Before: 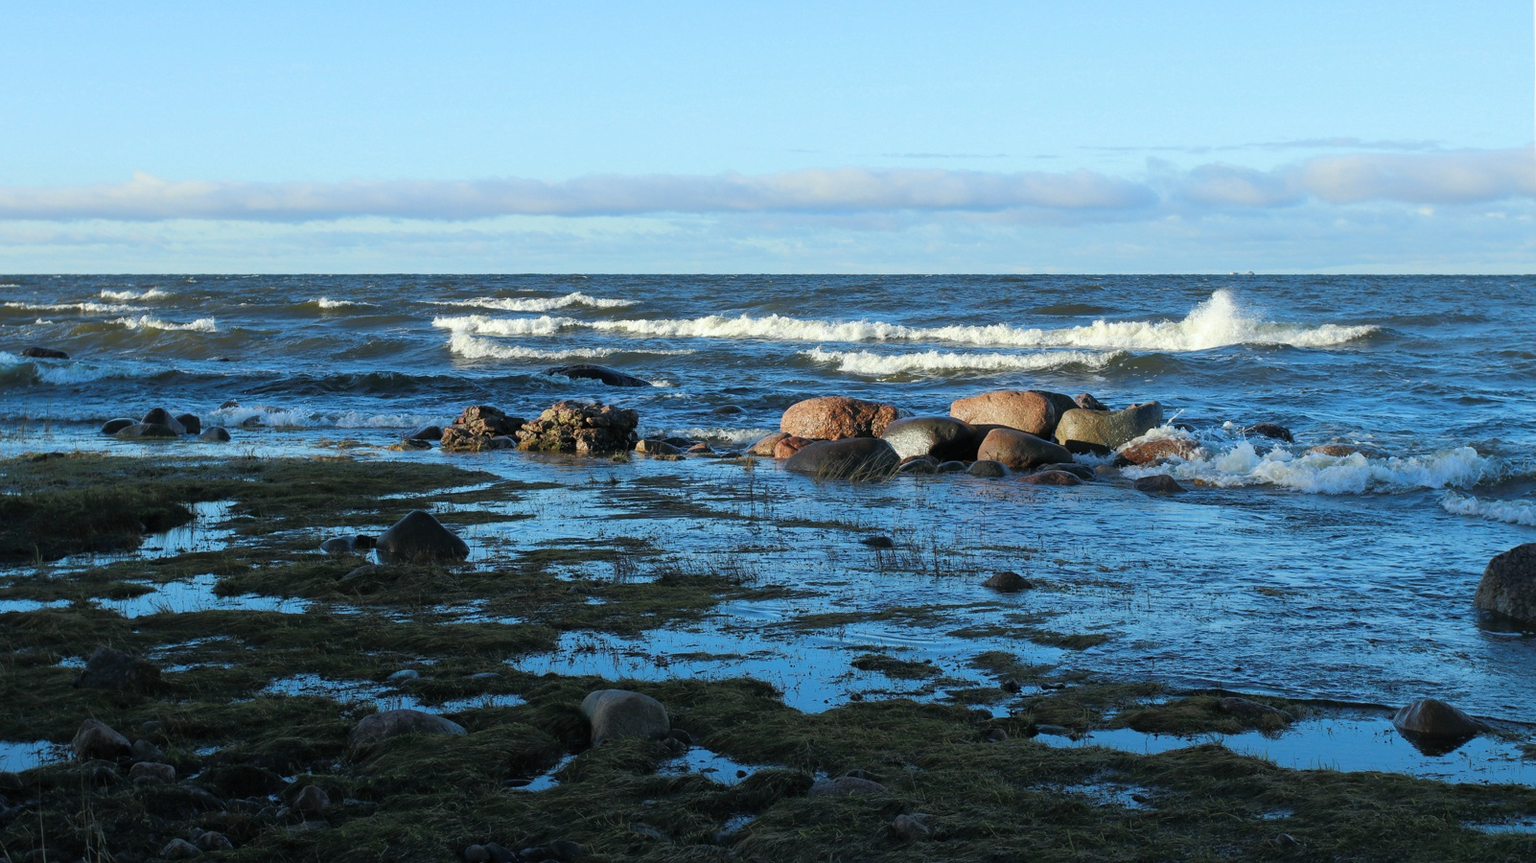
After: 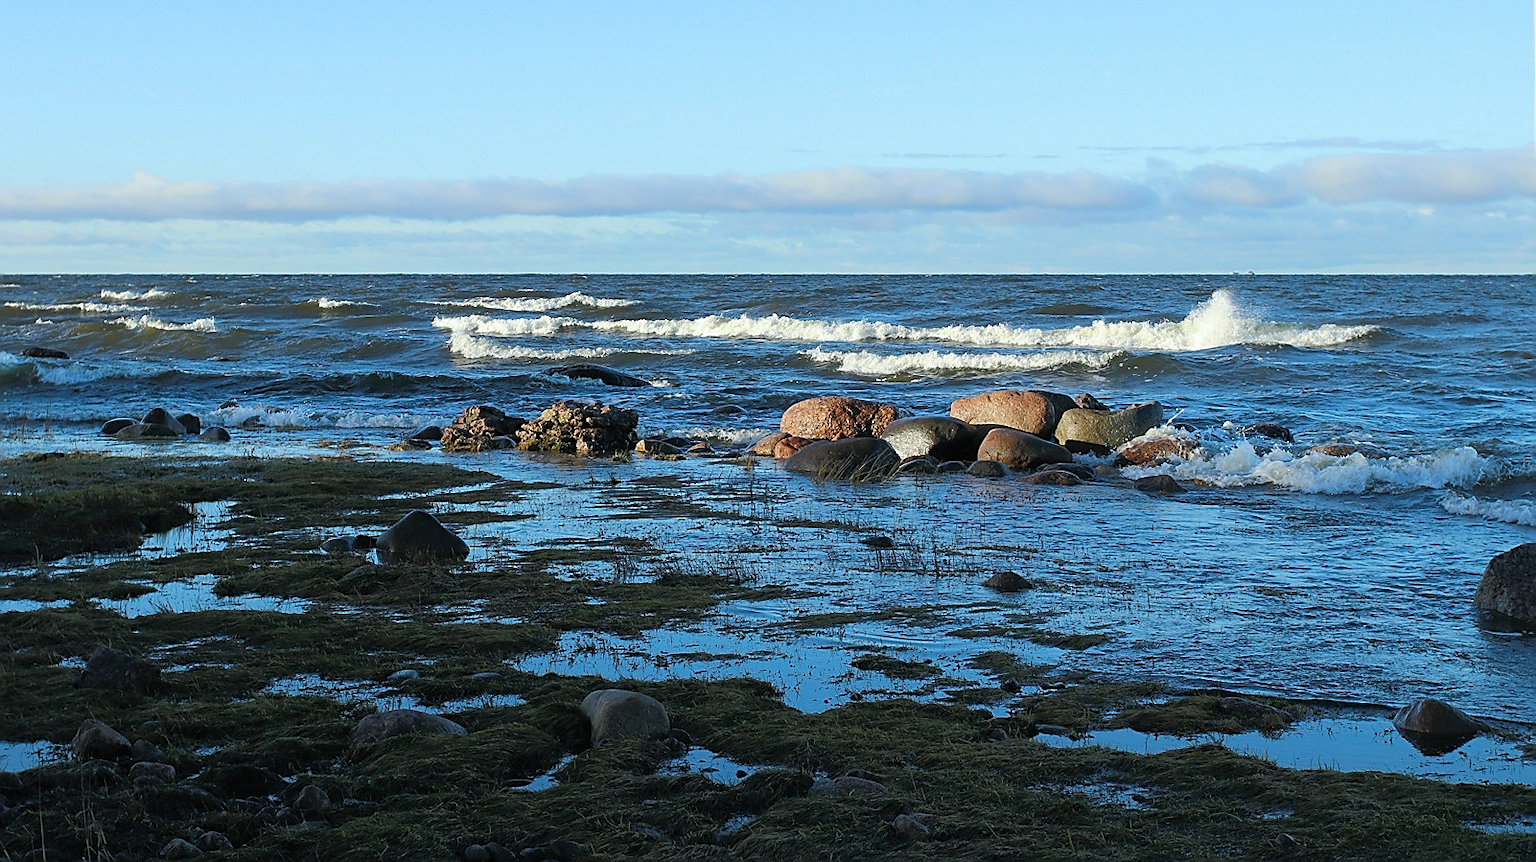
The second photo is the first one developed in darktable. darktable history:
sharpen: radius 1.351, amount 1.266, threshold 0.734
